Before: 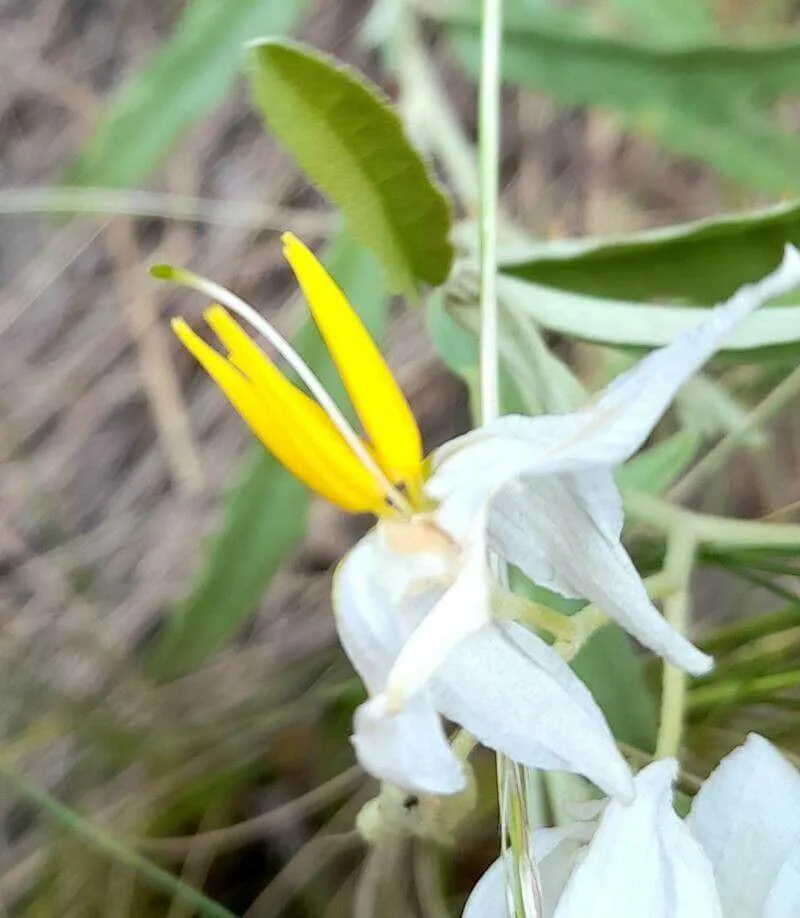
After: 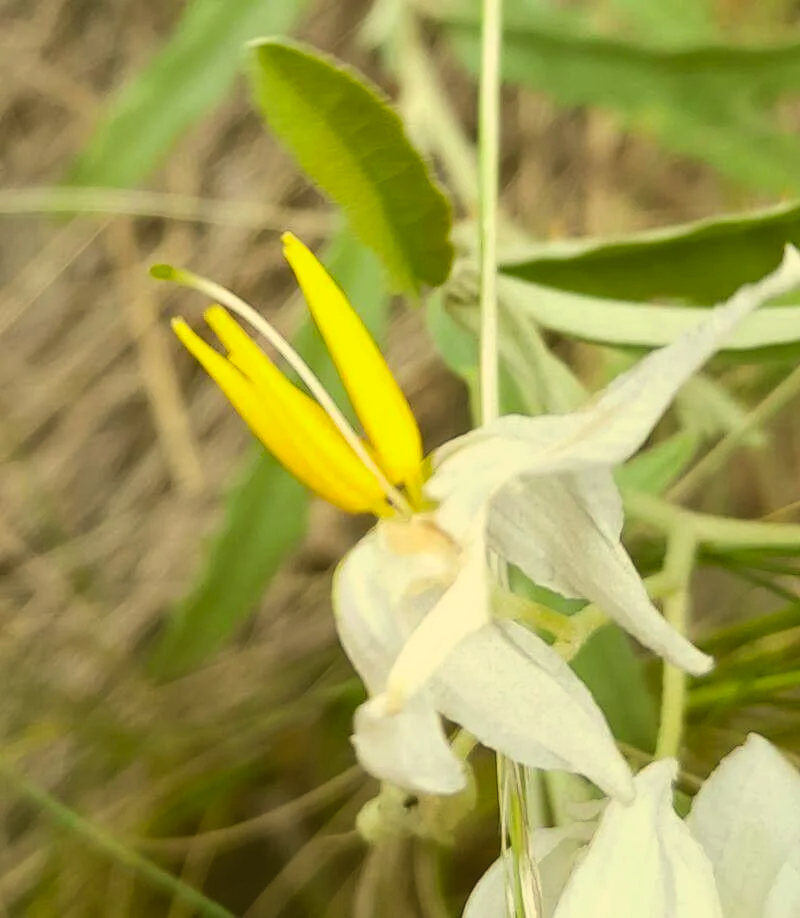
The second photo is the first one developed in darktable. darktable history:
color correction: highlights a* 0.162, highlights b* 29.53, shadows a* -0.162, shadows b* 21.09
exposure: black level correction -0.025, exposure -0.117 EV, compensate highlight preservation false
